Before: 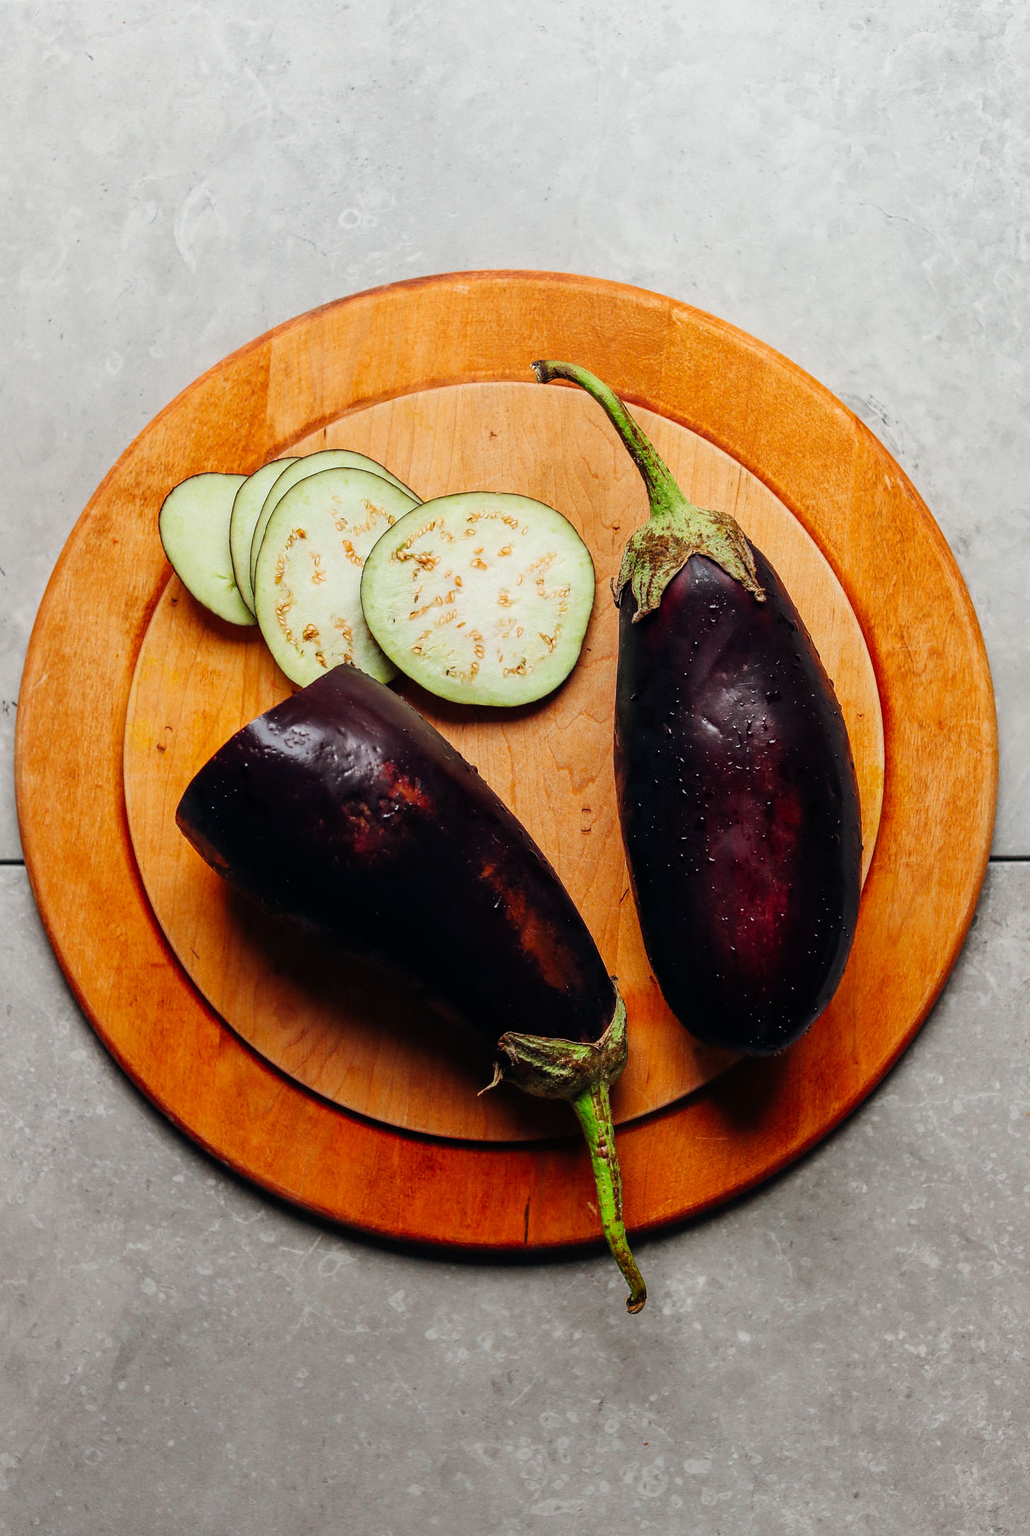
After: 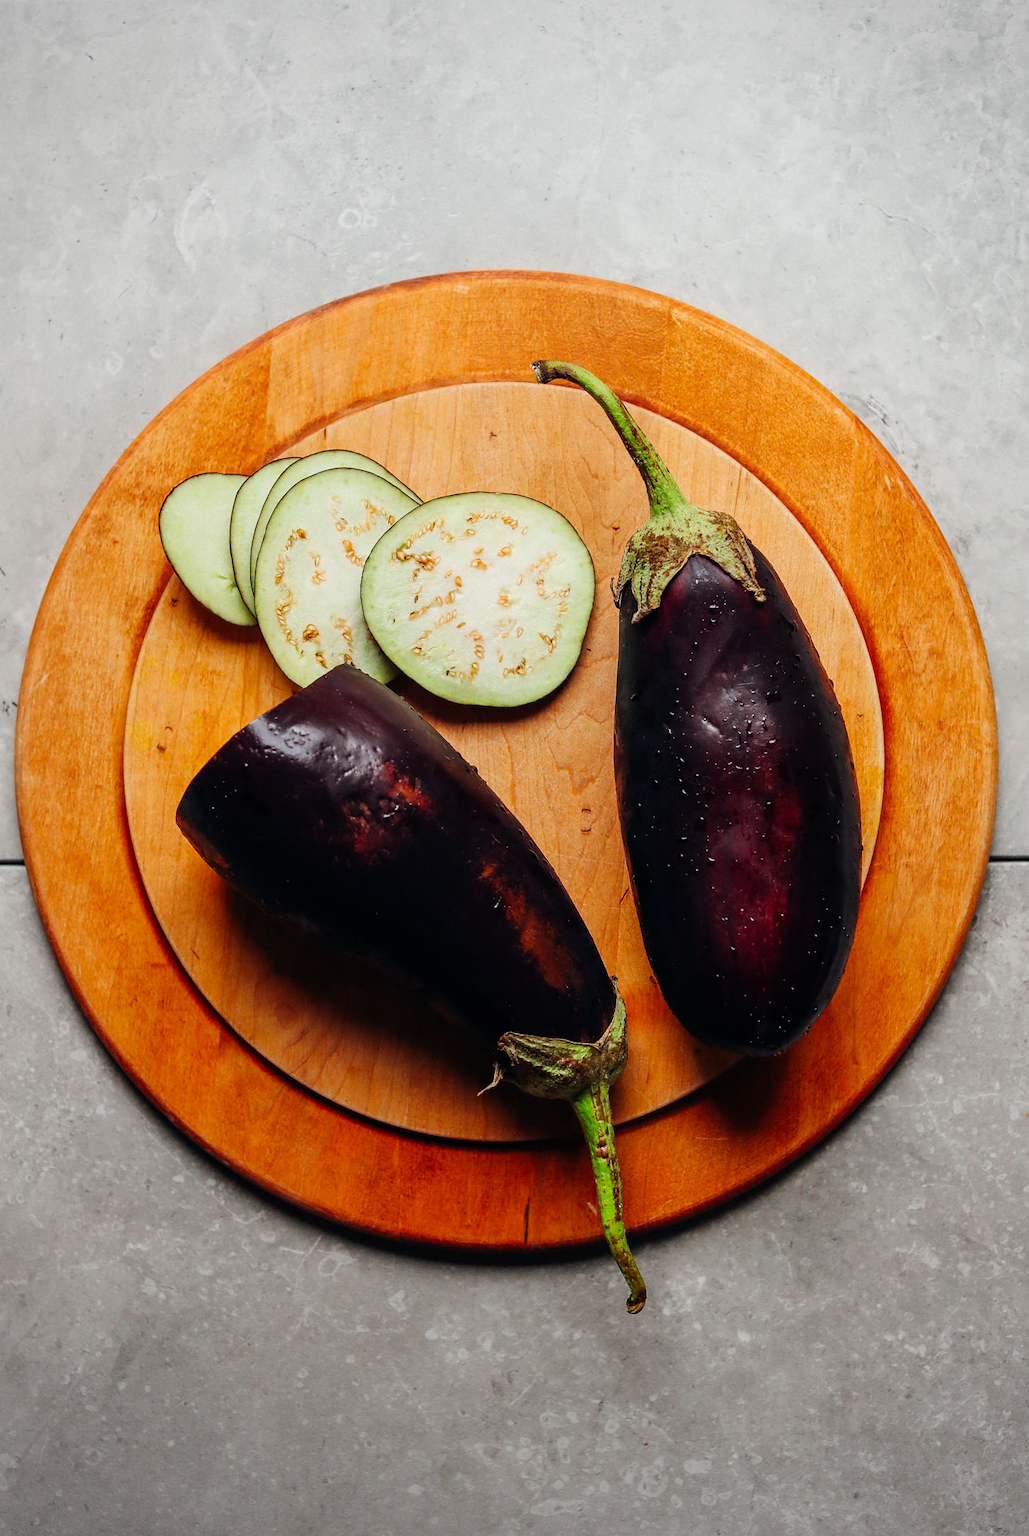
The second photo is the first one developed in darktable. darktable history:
vignetting: fall-off radius 61.12%, unbound false
